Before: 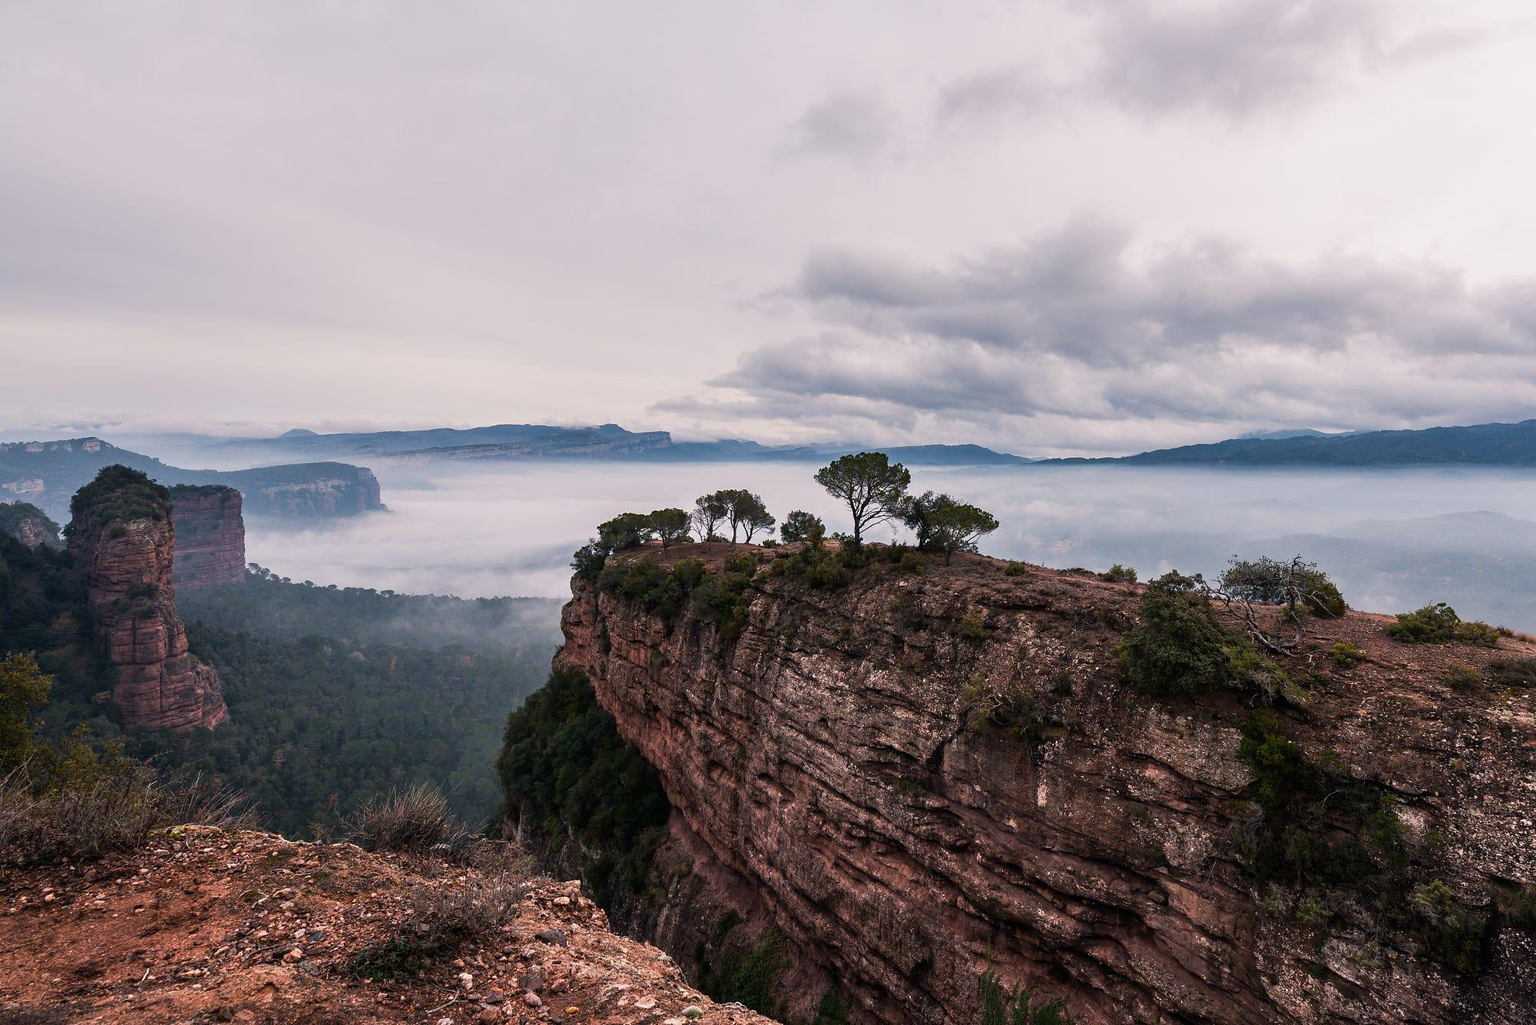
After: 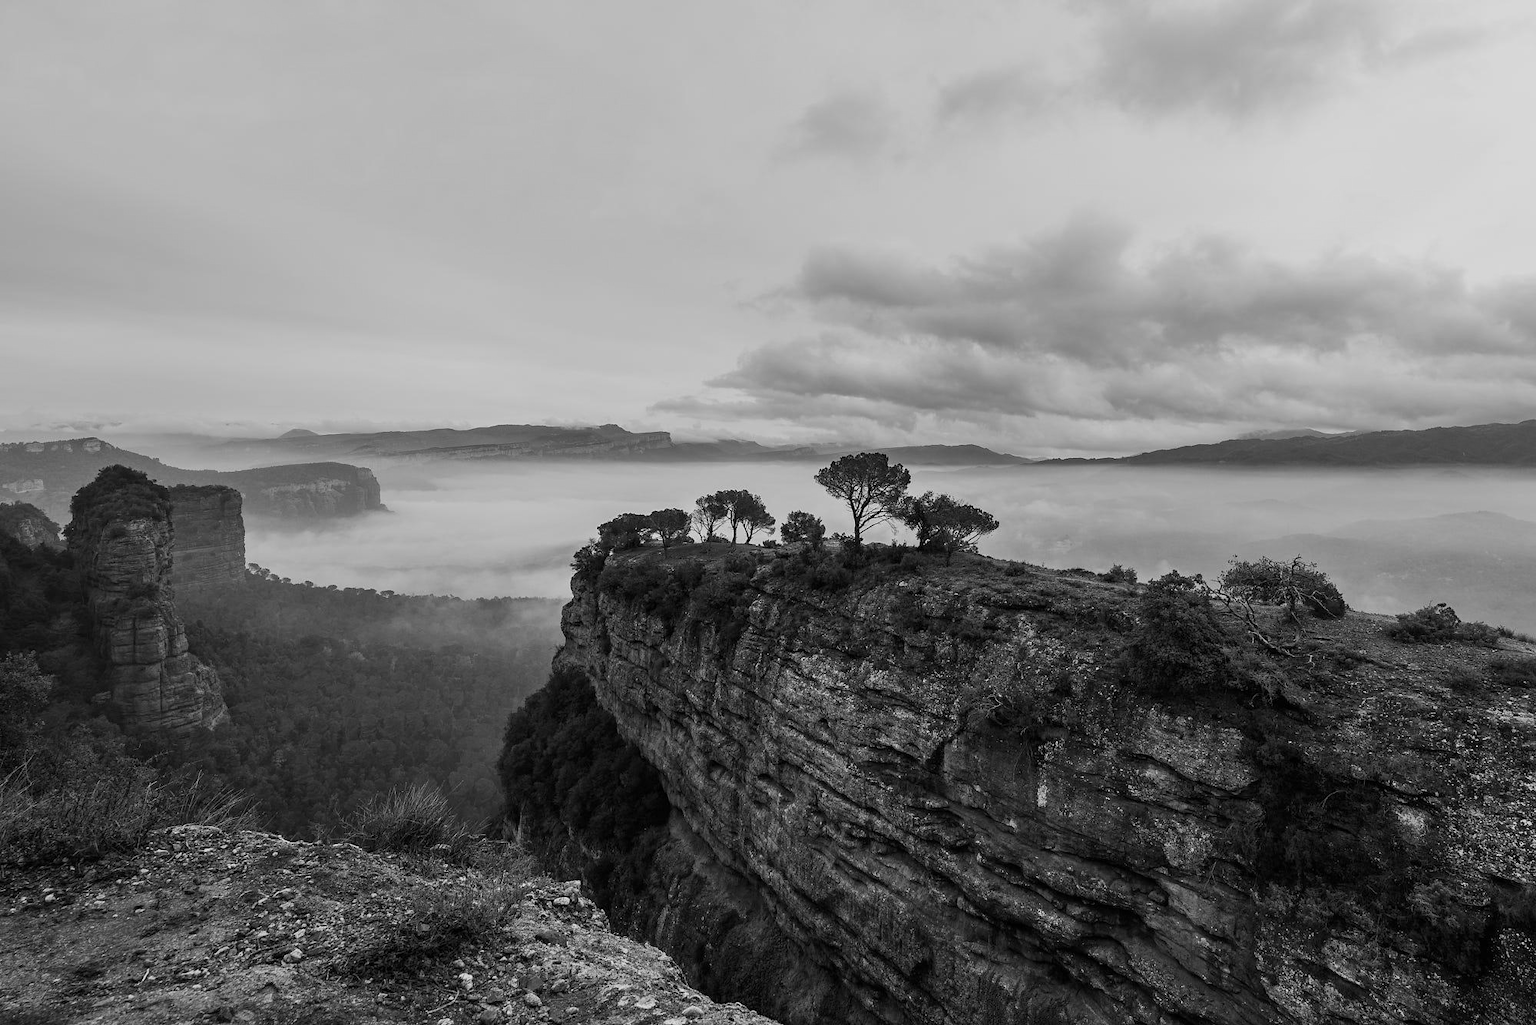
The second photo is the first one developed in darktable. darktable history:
color calibration: illuminant as shot in camera, x 0.377, y 0.392, temperature 4169.3 K, saturation algorithm version 1 (2020)
monochrome: a -74.22, b 78.2
